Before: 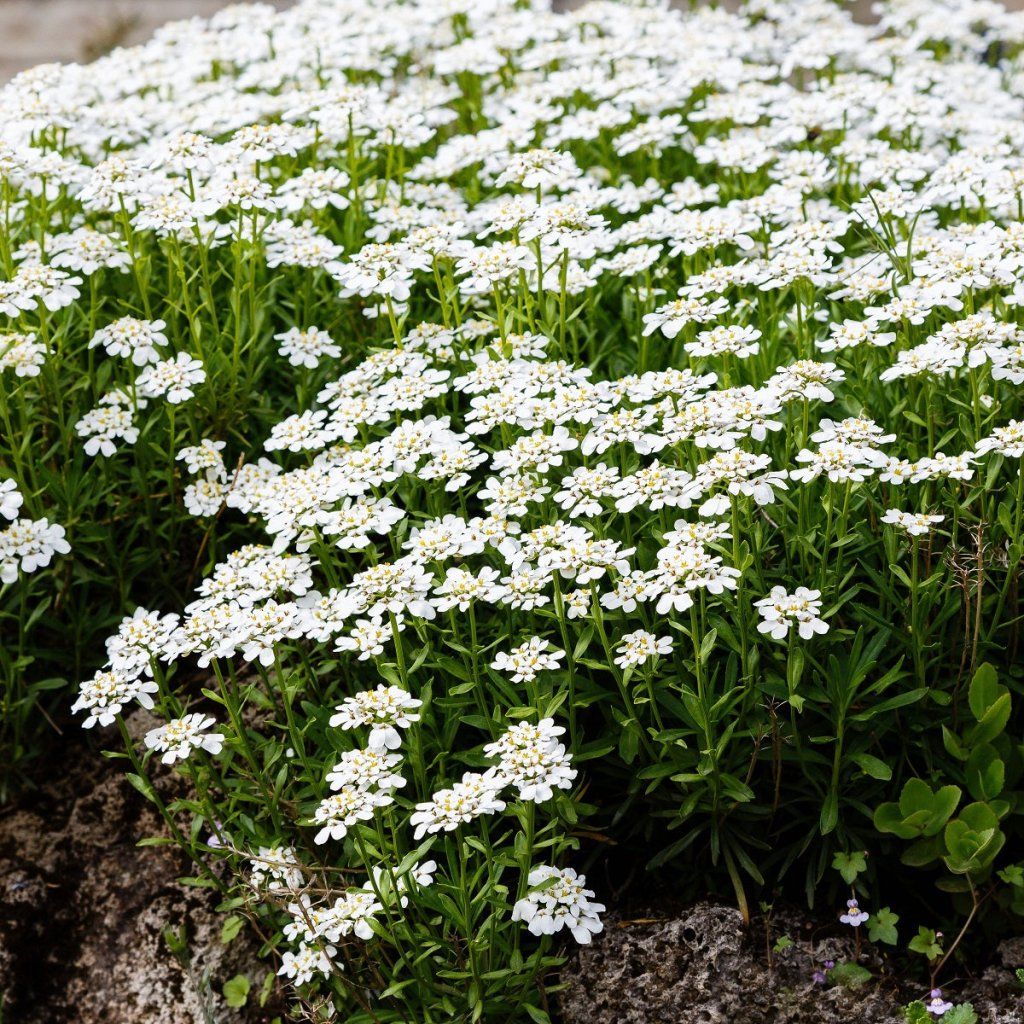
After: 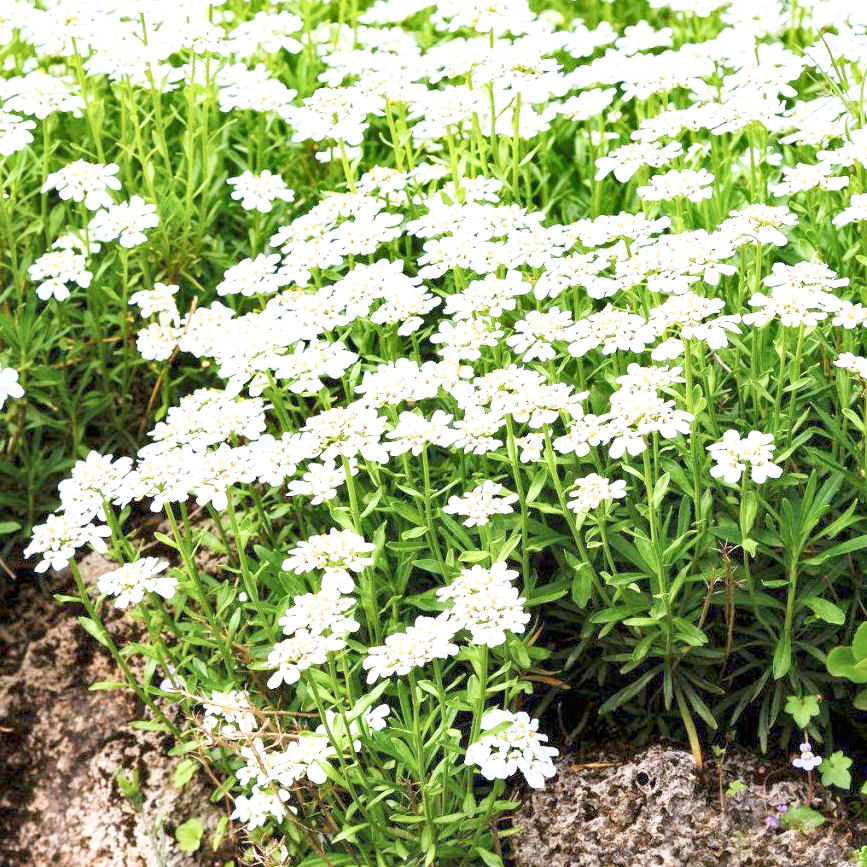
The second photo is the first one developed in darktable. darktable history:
filmic rgb: middle gray luminance 4.08%, black relative exposure -13.14 EV, white relative exposure 5.01 EV, target black luminance 0%, hardness 5.19, latitude 59.68%, contrast 0.766, highlights saturation mix 3.64%, shadows ↔ highlights balance 26.1%
exposure: exposure 3.072 EV, compensate exposure bias true, compensate highlight preservation false
crop and rotate: left 4.628%, top 15.305%, right 10.683%
shadows and highlights: shadows 31.87, highlights -33.1, soften with gaussian
